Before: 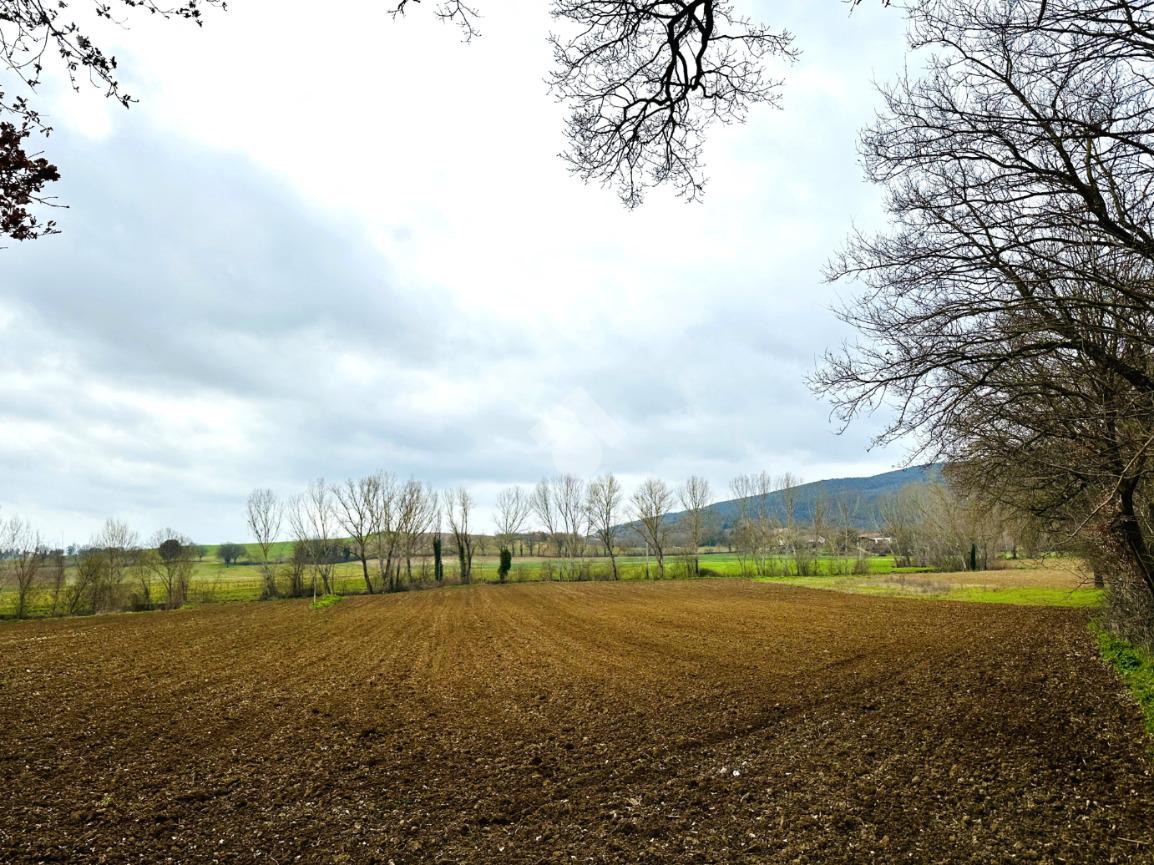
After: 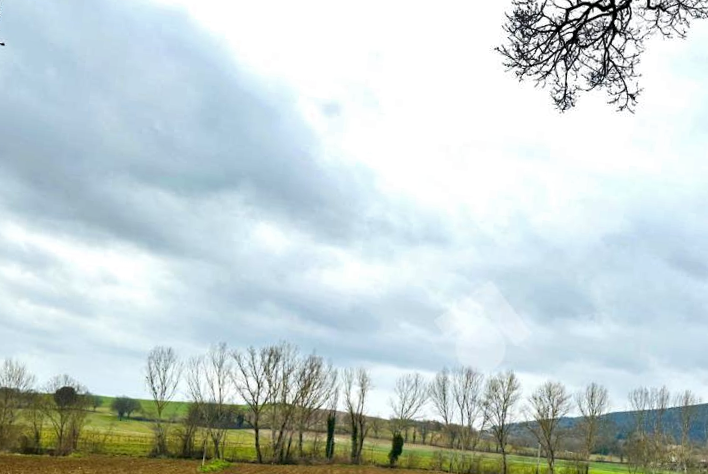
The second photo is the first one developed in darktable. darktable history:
crop and rotate: angle -6.55°, left 2.096%, top 6.813%, right 27.526%, bottom 30.316%
shadows and highlights: low approximation 0.01, soften with gaussian
